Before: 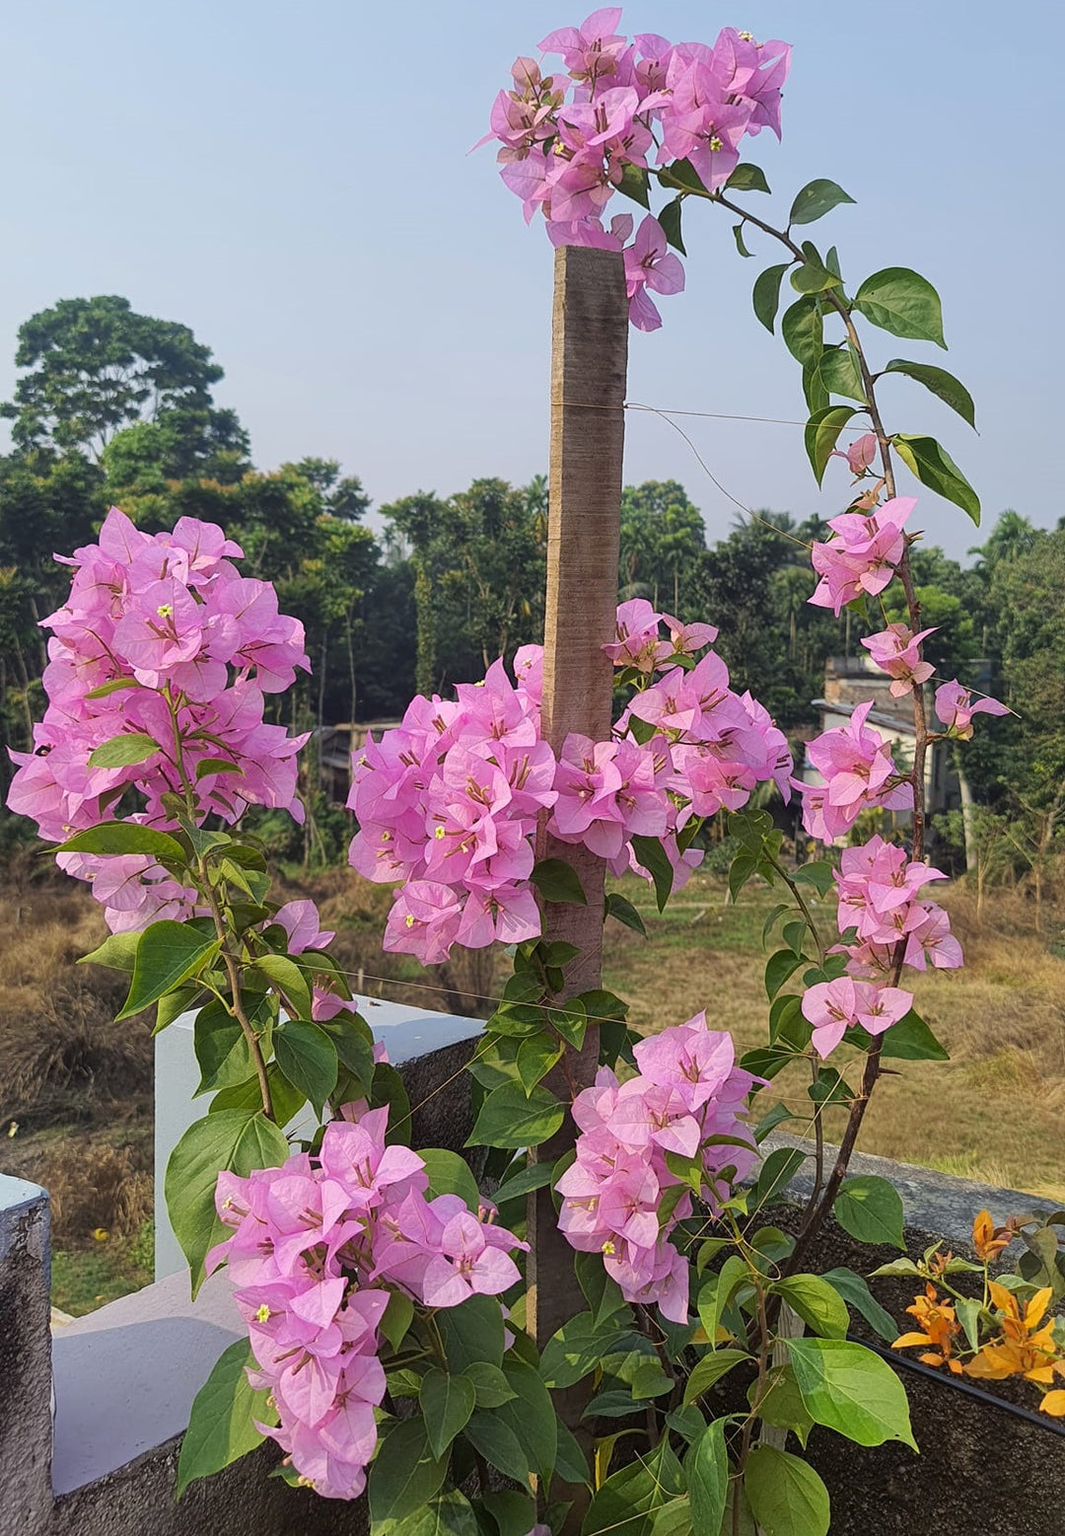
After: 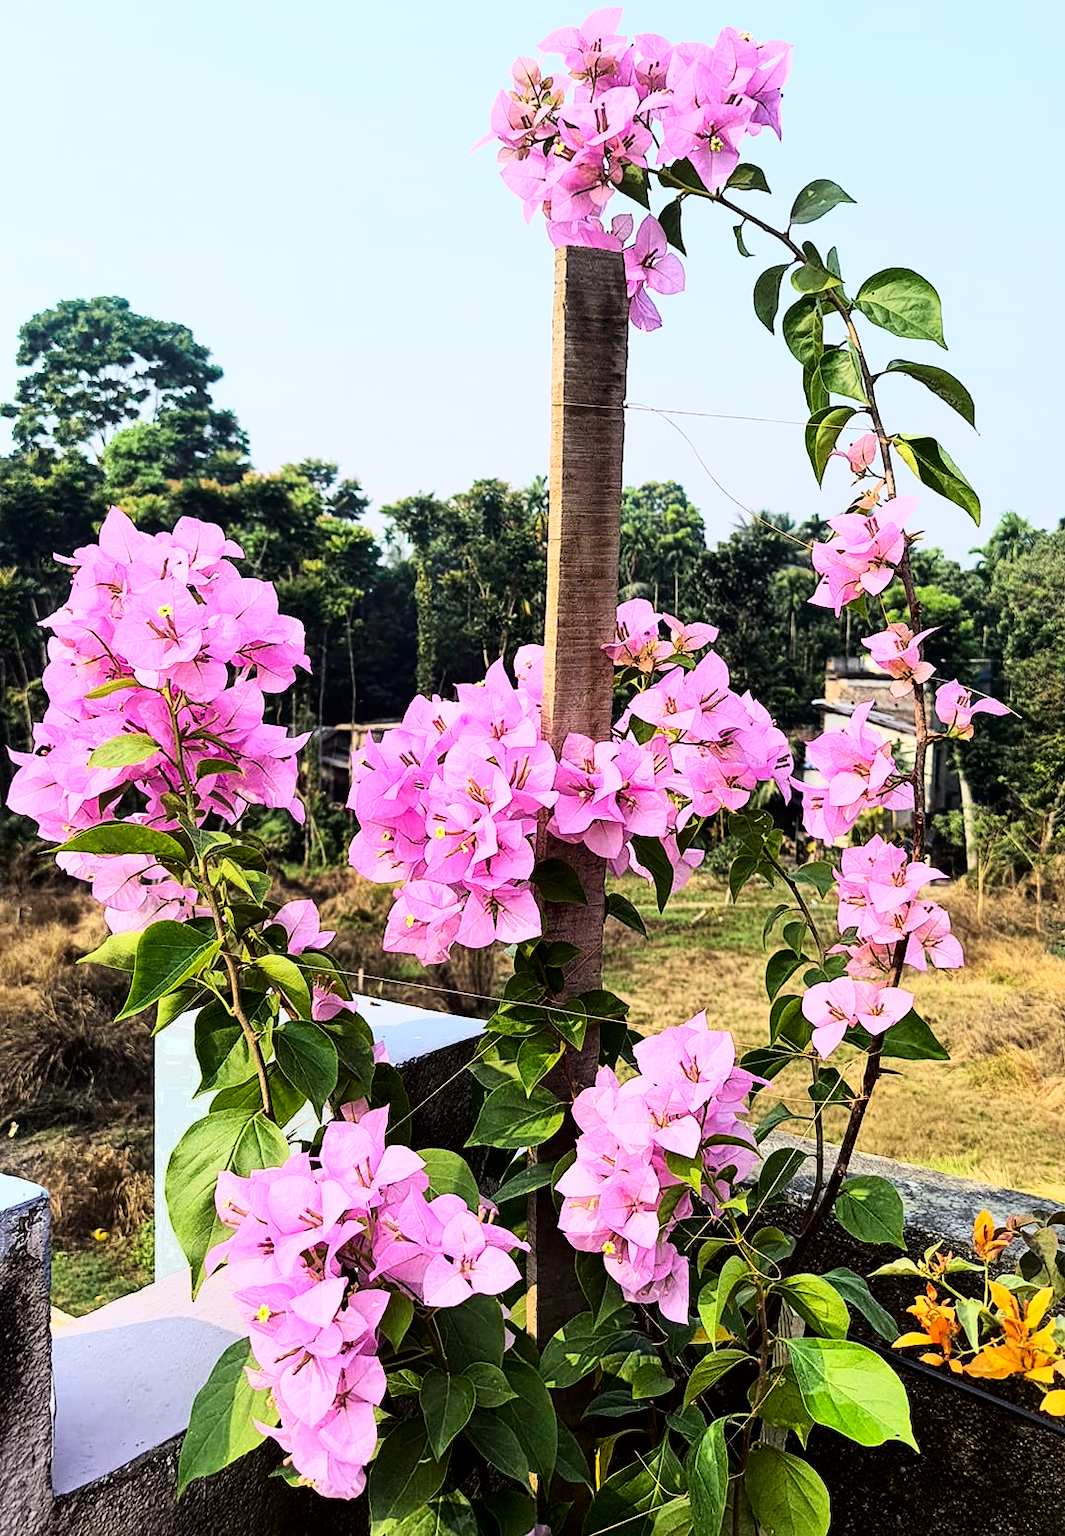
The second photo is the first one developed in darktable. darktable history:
contrast brightness saturation: brightness -0.2, saturation 0.08
color zones: curves: ch0 [(0.25, 0.5) (0.423, 0.5) (0.443, 0.5) (0.521, 0.756) (0.568, 0.5) (0.576, 0.5) (0.75, 0.5)]; ch1 [(0.25, 0.5) (0.423, 0.5) (0.443, 0.5) (0.539, 0.873) (0.624, 0.565) (0.631, 0.5) (0.75, 0.5)]
rgb curve: curves: ch0 [(0, 0) (0.21, 0.15) (0.24, 0.21) (0.5, 0.75) (0.75, 0.96) (0.89, 0.99) (1, 1)]; ch1 [(0, 0.02) (0.21, 0.13) (0.25, 0.2) (0.5, 0.67) (0.75, 0.9) (0.89, 0.97) (1, 1)]; ch2 [(0, 0.02) (0.21, 0.13) (0.25, 0.2) (0.5, 0.67) (0.75, 0.9) (0.89, 0.97) (1, 1)], compensate middle gray true
